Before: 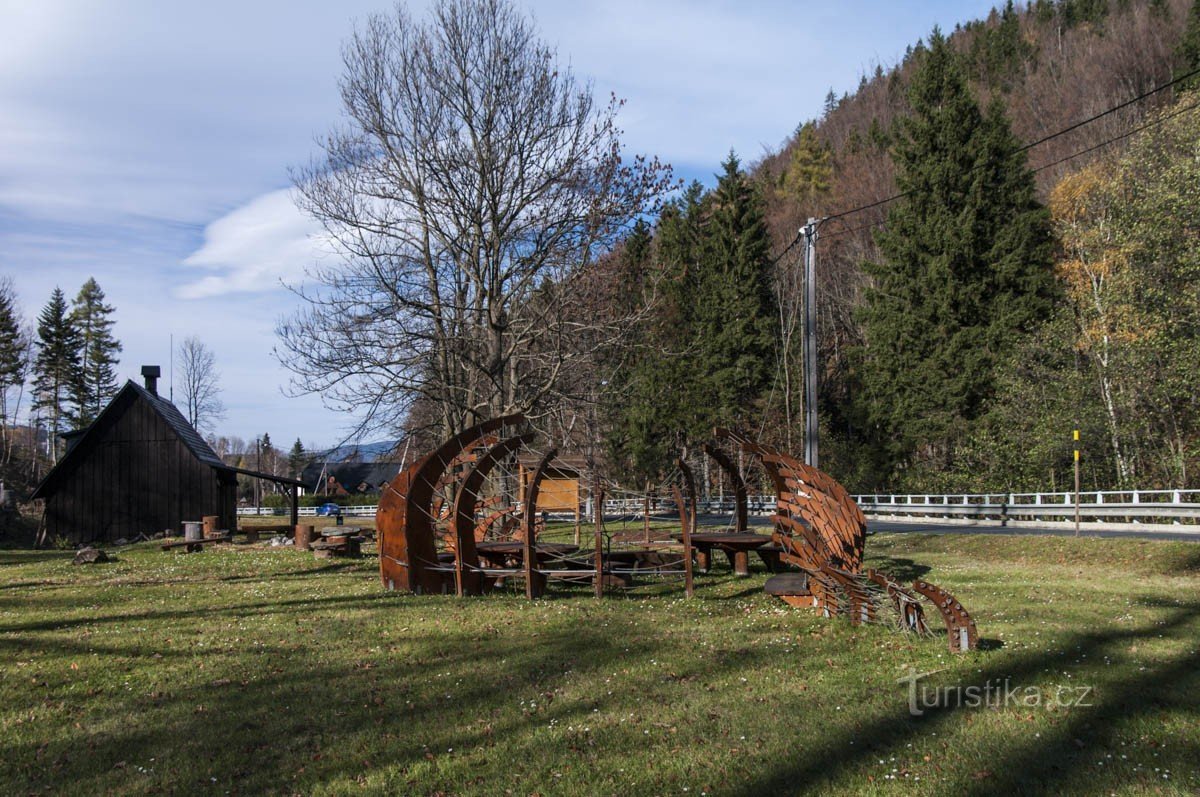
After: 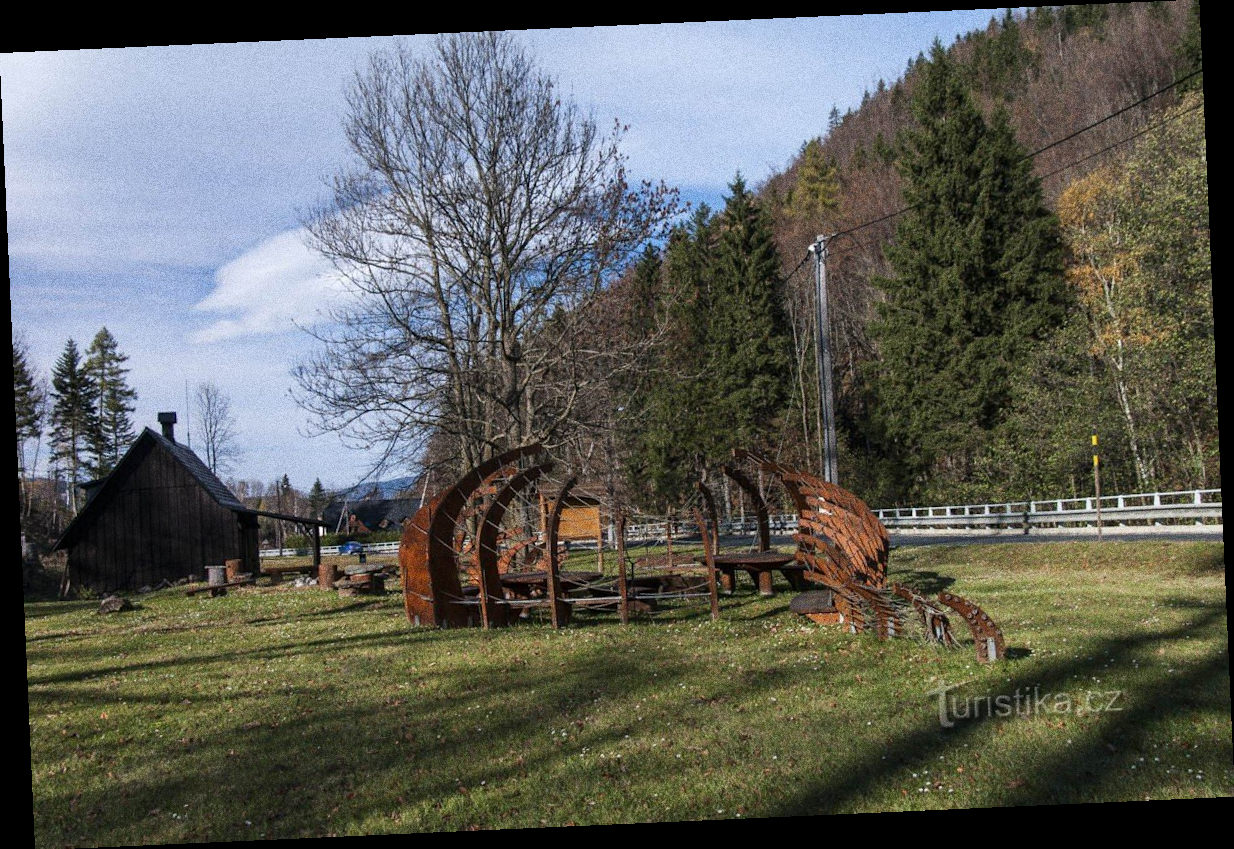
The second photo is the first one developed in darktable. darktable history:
rotate and perspective: rotation -2.56°, automatic cropping off
grain: strength 49.07%
exposure: compensate highlight preservation false
